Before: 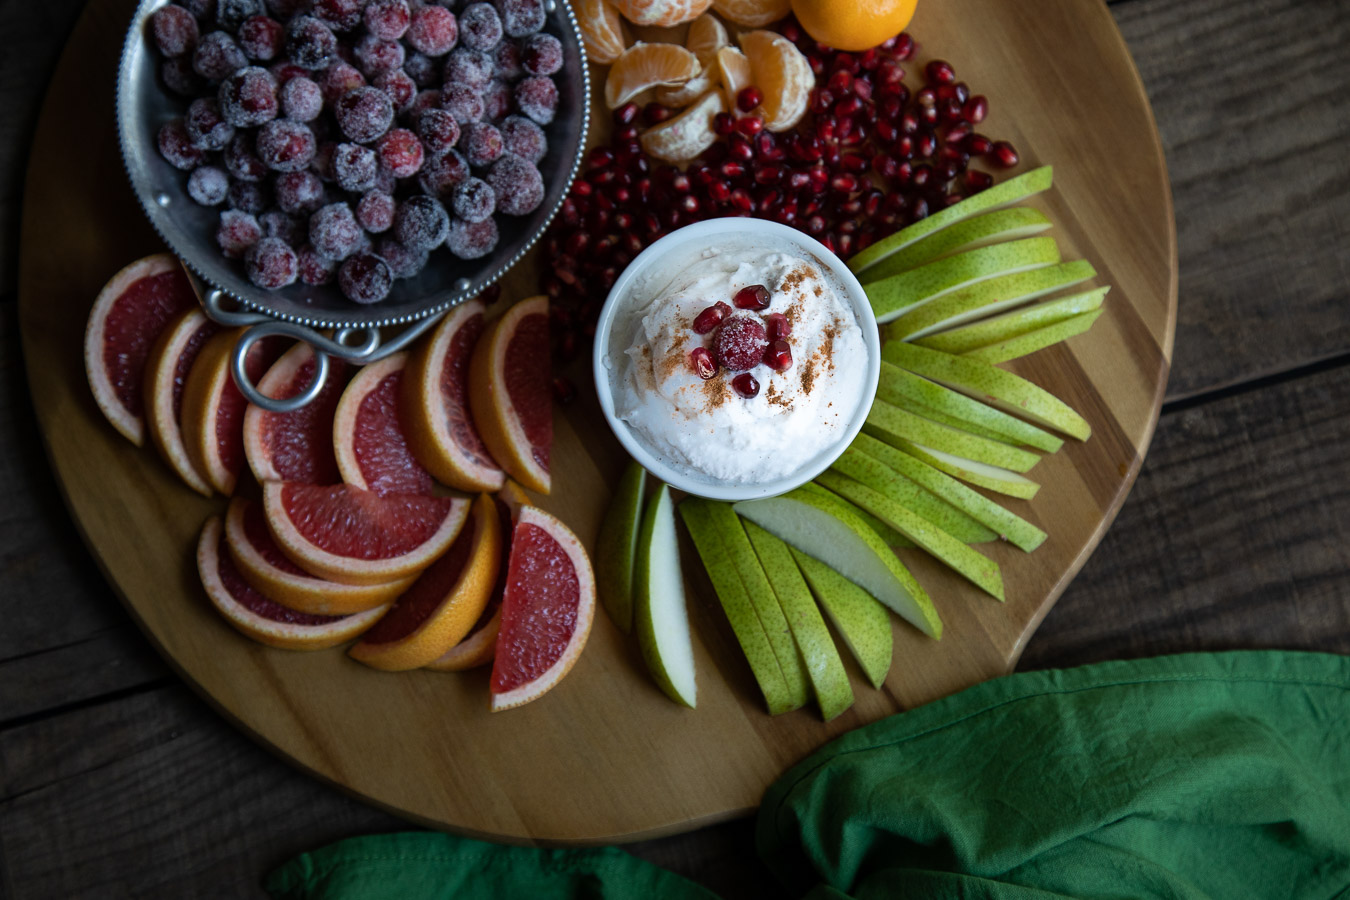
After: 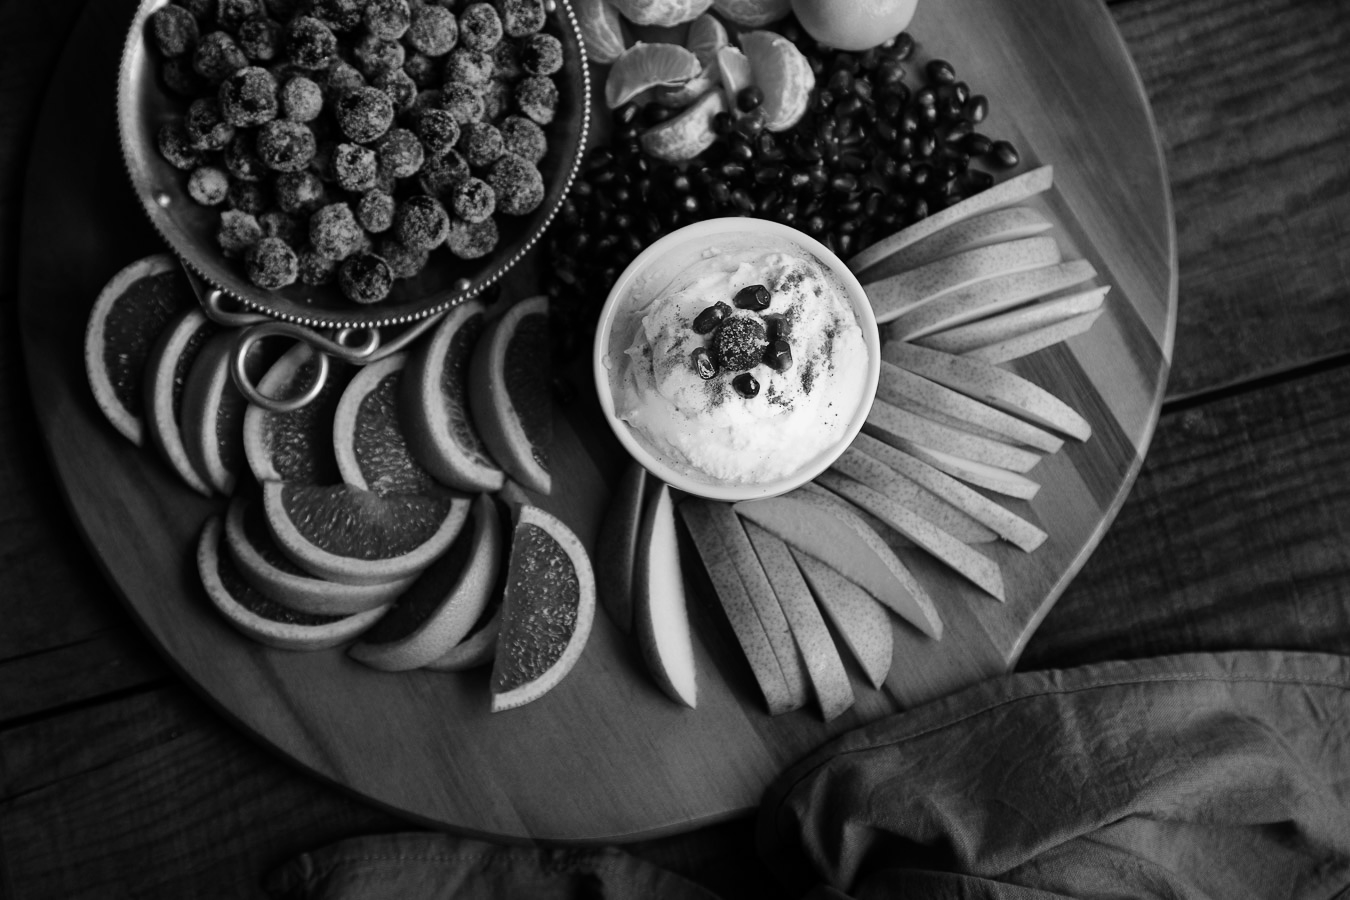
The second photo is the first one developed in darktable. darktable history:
tone curve: curves: ch0 [(0, 0) (0.105, 0.068) (0.181, 0.14) (0.28, 0.259) (0.384, 0.404) (0.485, 0.531) (0.638, 0.681) (0.87, 0.883) (1, 0.977)]; ch1 [(0, 0) (0.161, 0.092) (0.35, 0.33) (0.379, 0.401) (0.456, 0.469) (0.501, 0.499) (0.516, 0.524) (0.562, 0.569) (0.635, 0.646) (1, 1)]; ch2 [(0, 0) (0.371, 0.362) (0.437, 0.437) (0.5, 0.5) (0.53, 0.524) (0.56, 0.561) (0.622, 0.606) (1, 1)], color space Lab, independent channels, preserve colors none
monochrome: on, module defaults
